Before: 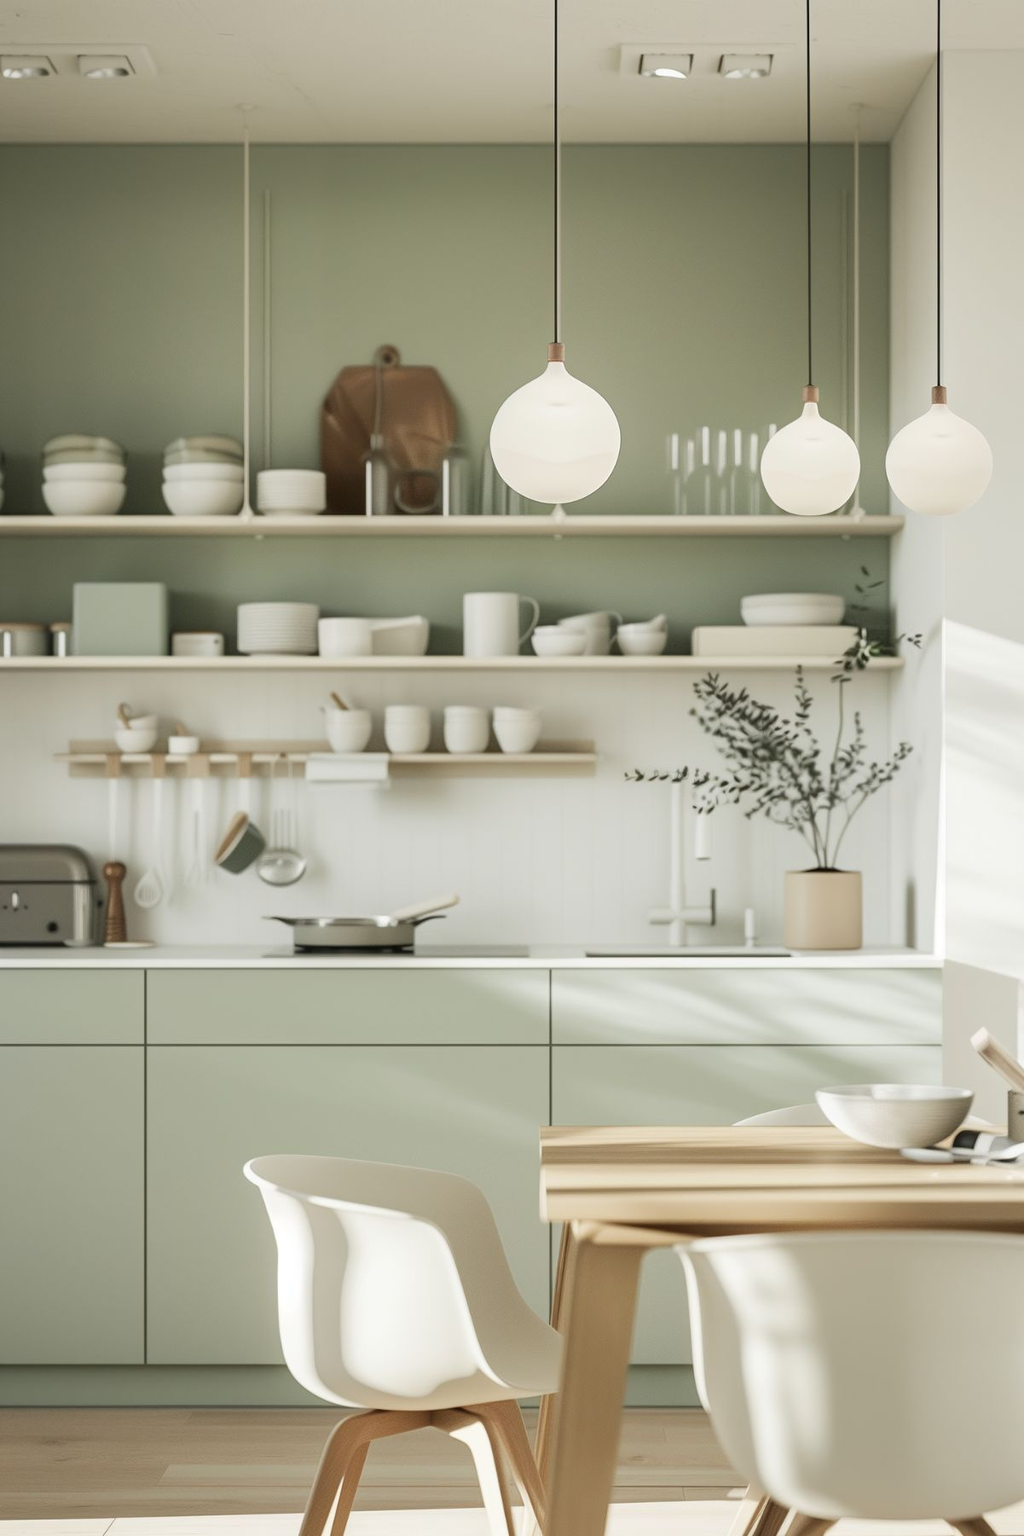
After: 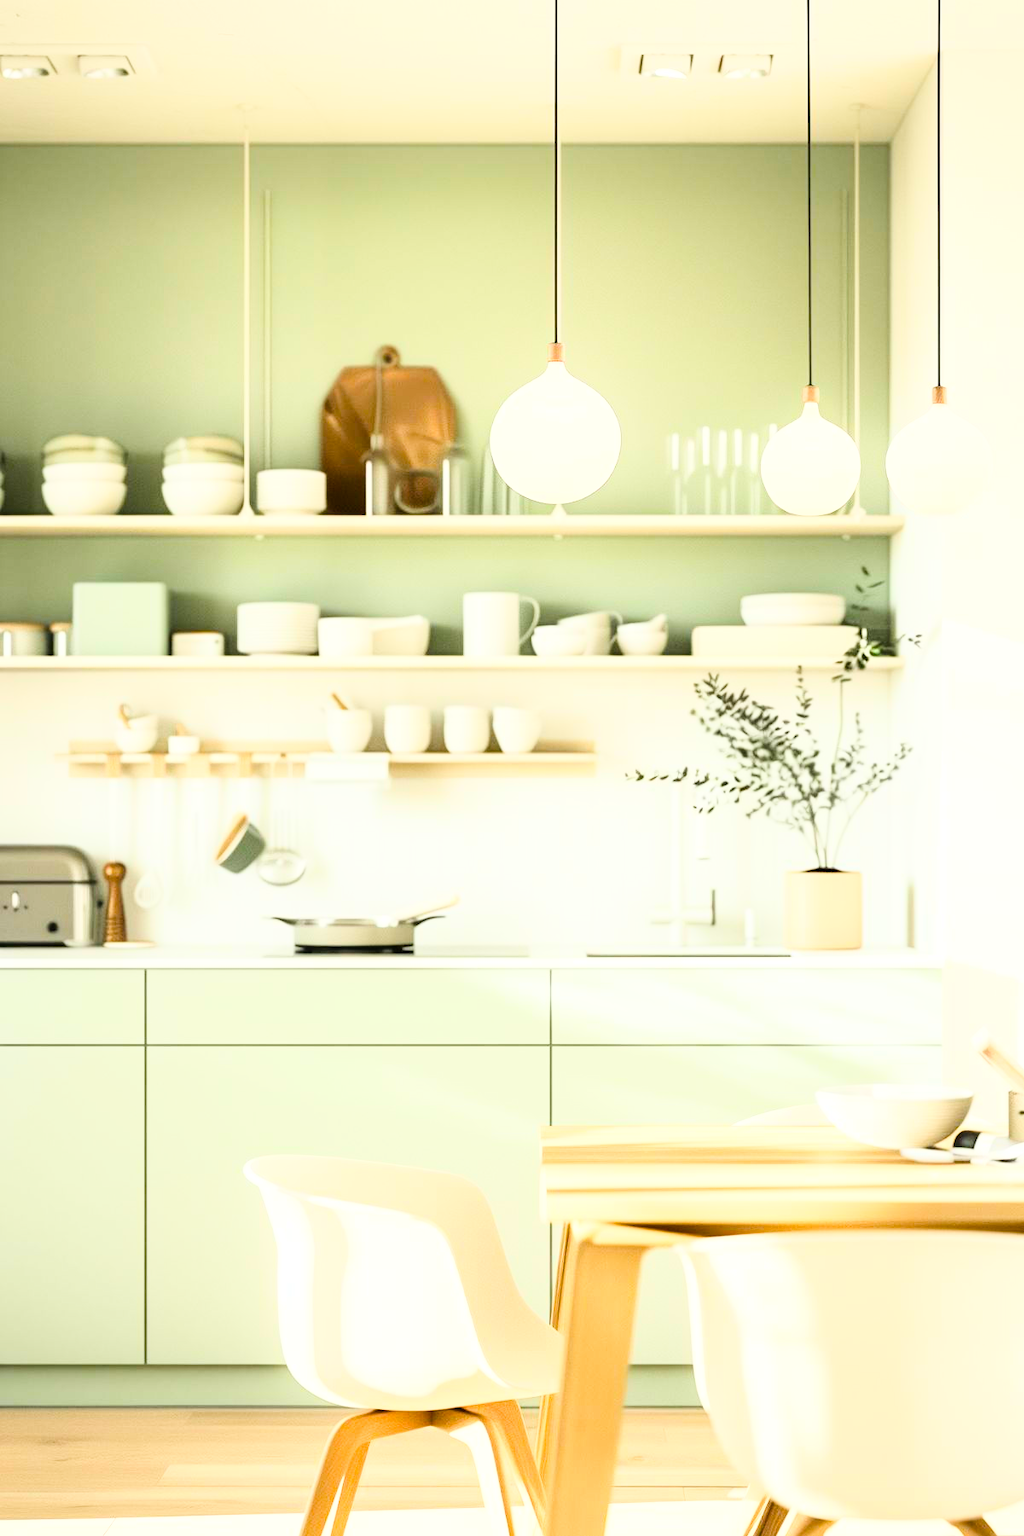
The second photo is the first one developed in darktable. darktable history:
tone curve: curves: ch0 [(0, 0) (0.003, 0.022) (0.011, 0.025) (0.025, 0.032) (0.044, 0.055) (0.069, 0.089) (0.1, 0.133) (0.136, 0.18) (0.177, 0.231) (0.224, 0.291) (0.277, 0.35) (0.335, 0.42) (0.399, 0.496) (0.468, 0.561) (0.543, 0.632) (0.623, 0.706) (0.709, 0.783) (0.801, 0.865) (0.898, 0.947) (1, 1)], color space Lab, linked channels, preserve colors none
base curve: curves: ch0 [(0, 0.003) (0.001, 0.002) (0.006, 0.004) (0.02, 0.022) (0.048, 0.086) (0.094, 0.234) (0.162, 0.431) (0.258, 0.629) (0.385, 0.8) (0.548, 0.918) (0.751, 0.988) (1, 1)], preserve colors average RGB
color balance rgb: perceptual saturation grading › global saturation 20%, perceptual saturation grading › highlights -13.944%, perceptual saturation grading › shadows 49.959%, global vibrance 20%
